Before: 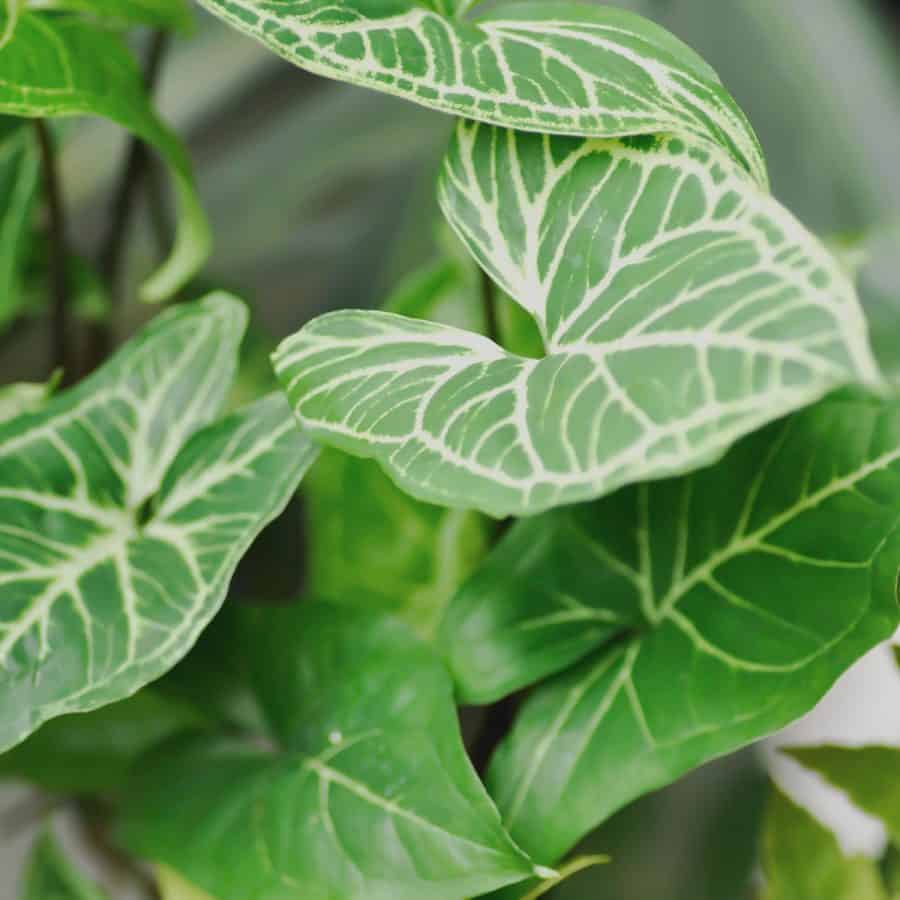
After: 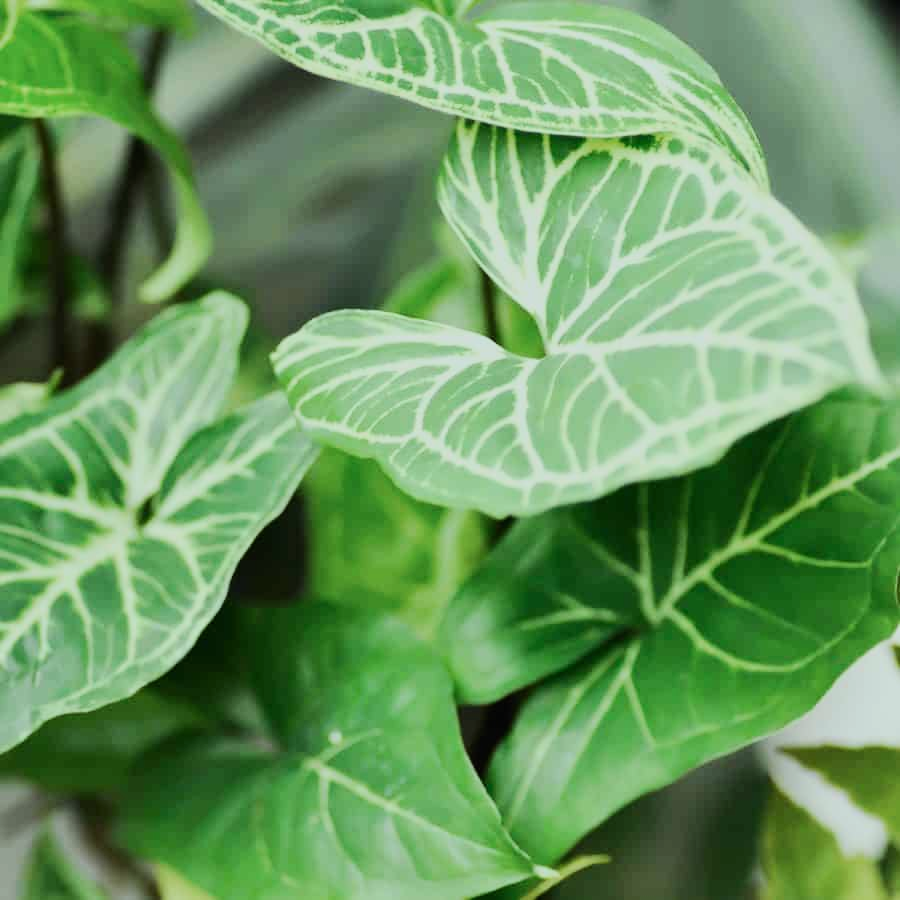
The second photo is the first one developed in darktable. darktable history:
contrast brightness saturation: contrast 0.24, brightness 0.09
color correction: highlights a* -6.69, highlights b* 0.49
filmic rgb: black relative exposure -7.65 EV, white relative exposure 4.56 EV, hardness 3.61
